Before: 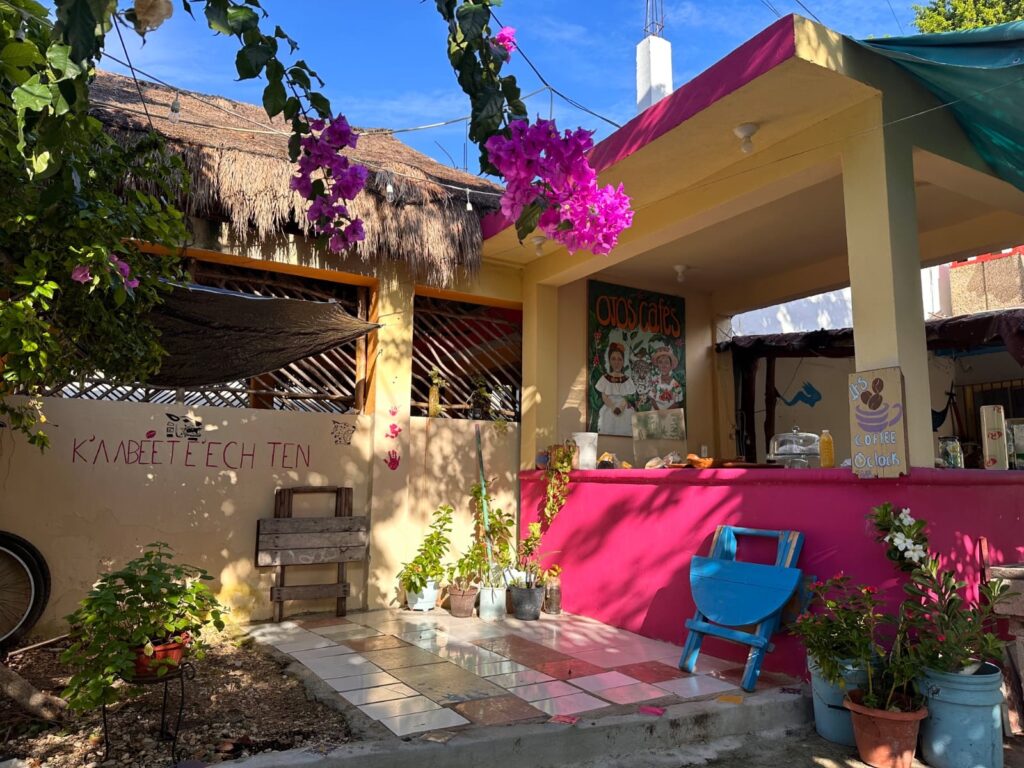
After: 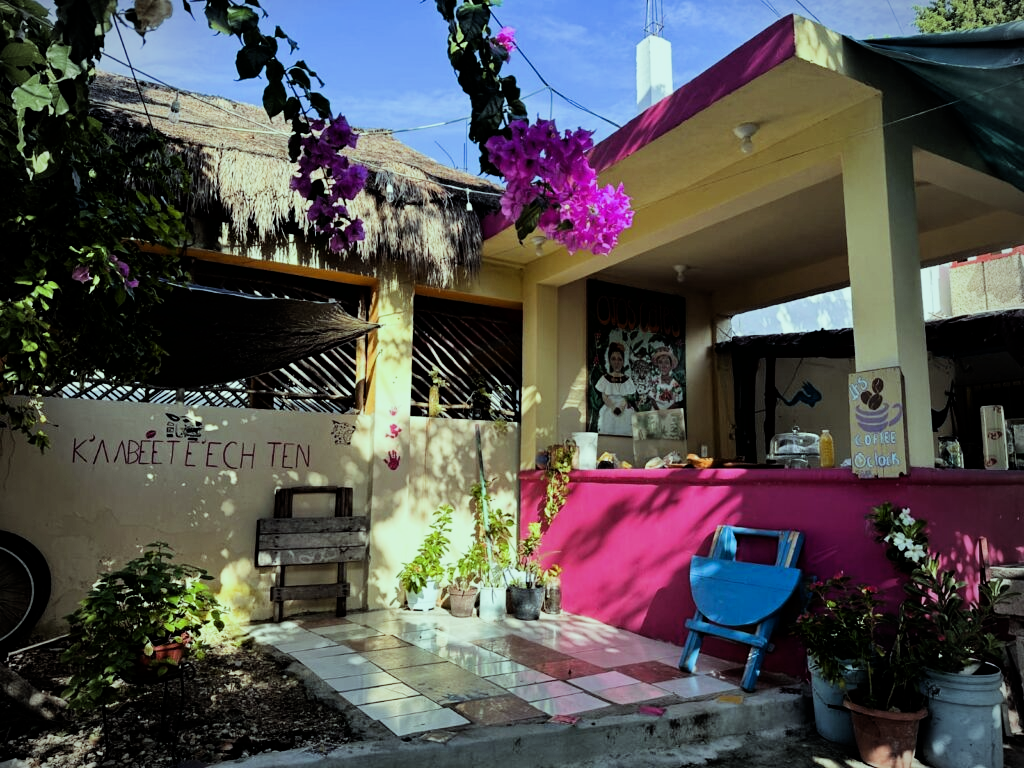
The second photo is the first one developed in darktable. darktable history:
vignetting: on, module defaults
filmic rgb: black relative exposure -5 EV, hardness 2.88, contrast 1.4, highlights saturation mix -30%
color balance: mode lift, gamma, gain (sRGB), lift [0.997, 0.979, 1.021, 1.011], gamma [1, 1.084, 0.916, 0.998], gain [1, 0.87, 1.13, 1.101], contrast 4.55%, contrast fulcrum 38.24%, output saturation 104.09%
